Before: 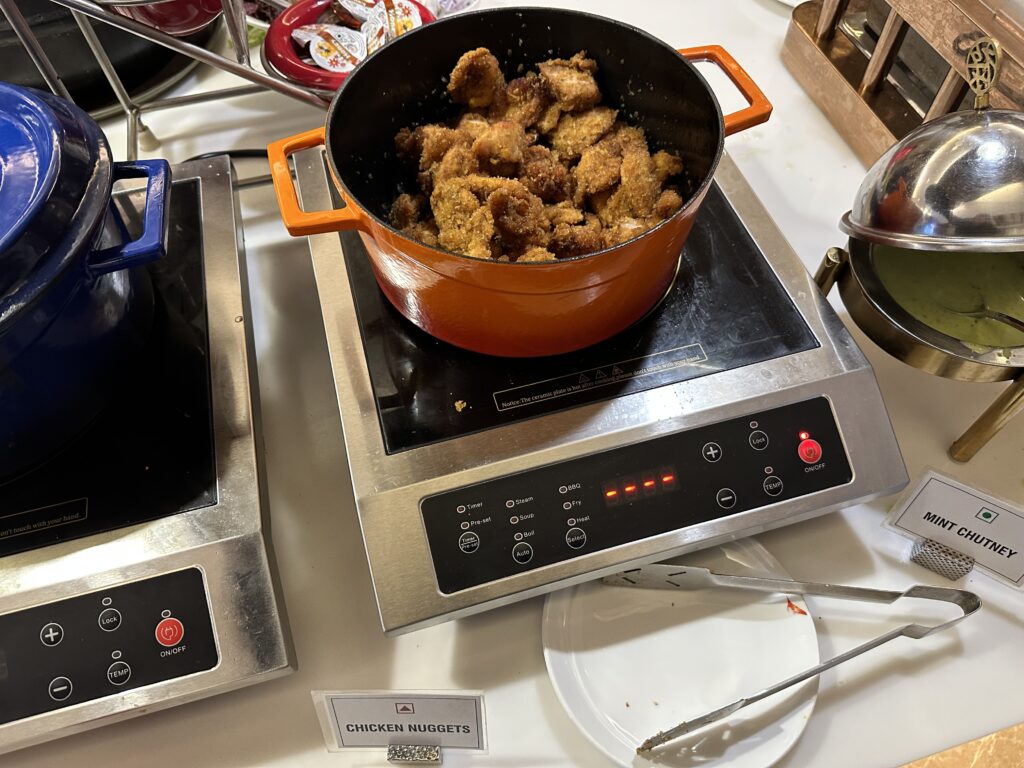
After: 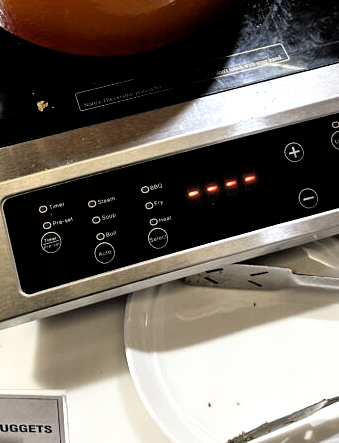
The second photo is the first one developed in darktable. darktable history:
filmic rgb: black relative exposure -3.63 EV, white relative exposure 2.16 EV, hardness 3.62
crop: left 40.878%, top 39.176%, right 25.993%, bottom 3.081%
